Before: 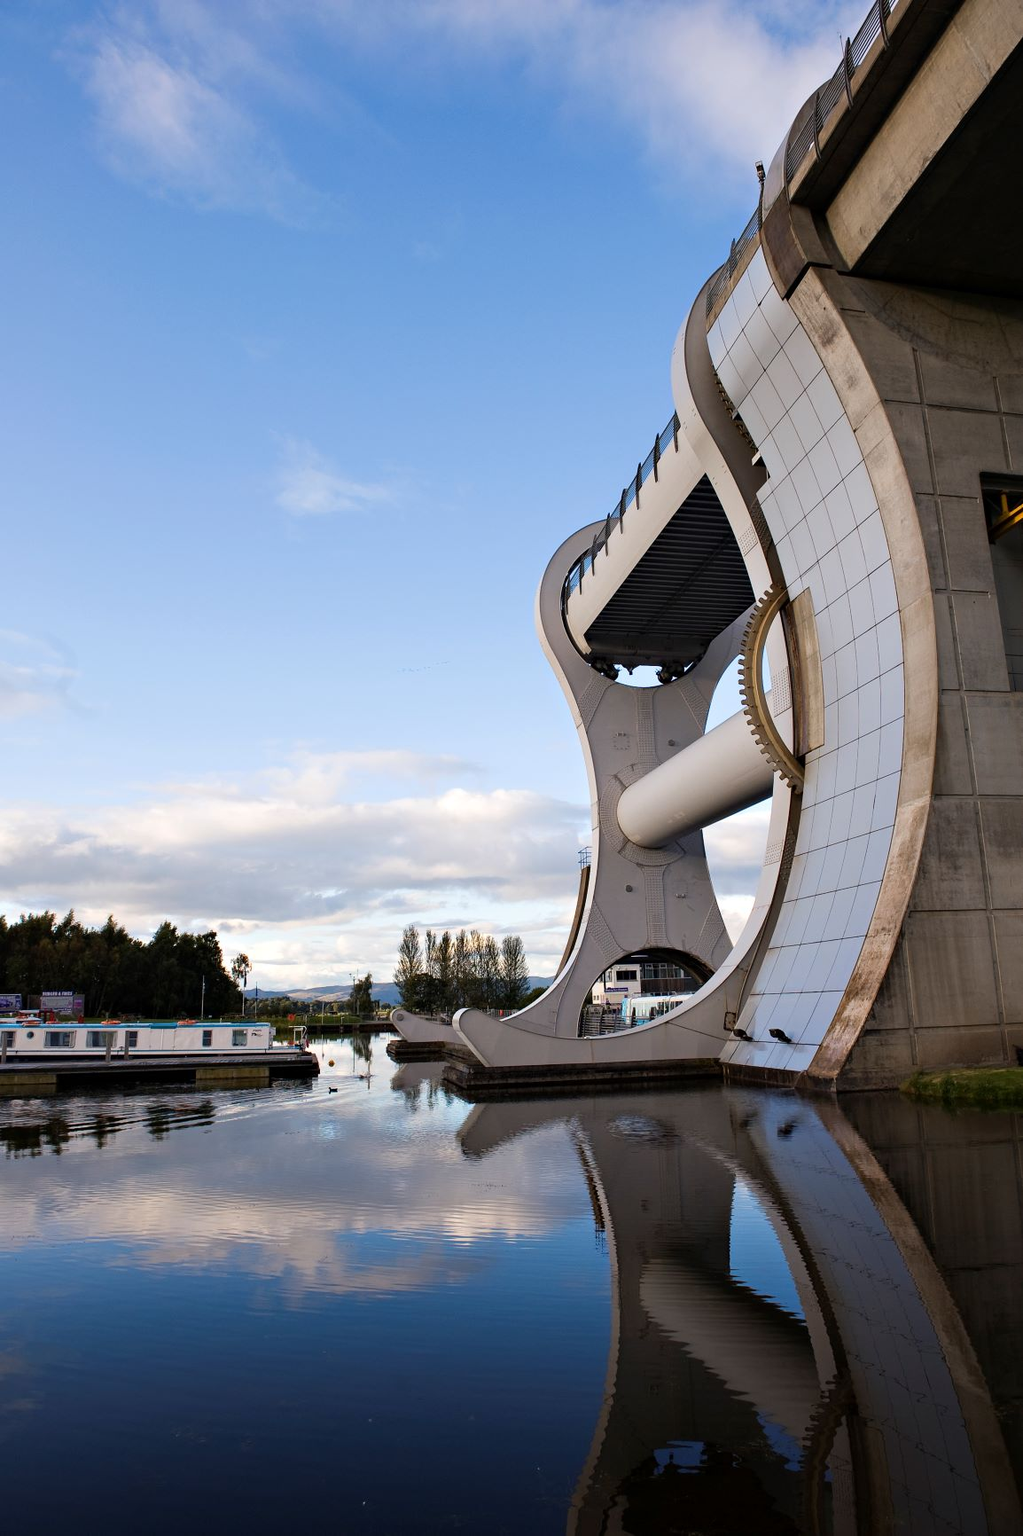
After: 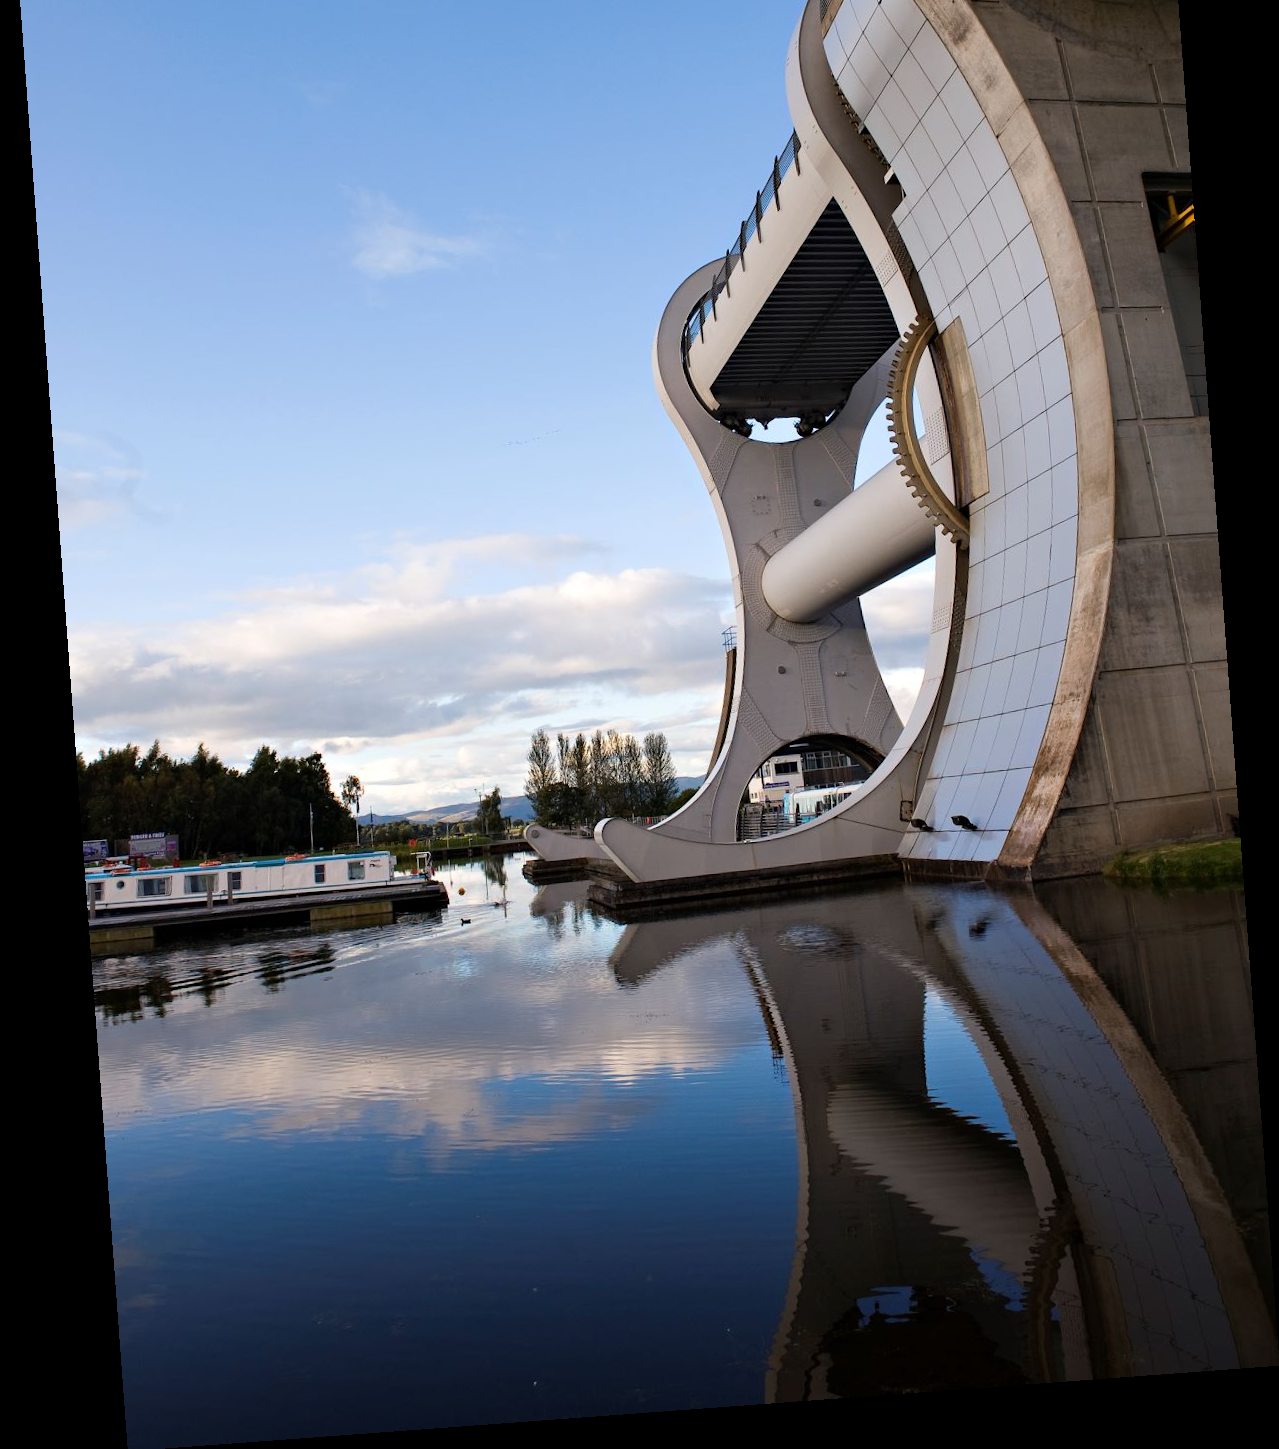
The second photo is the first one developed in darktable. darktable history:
crop and rotate: top 19.998%
white balance: emerald 1
rotate and perspective: rotation -4.25°, automatic cropping off
